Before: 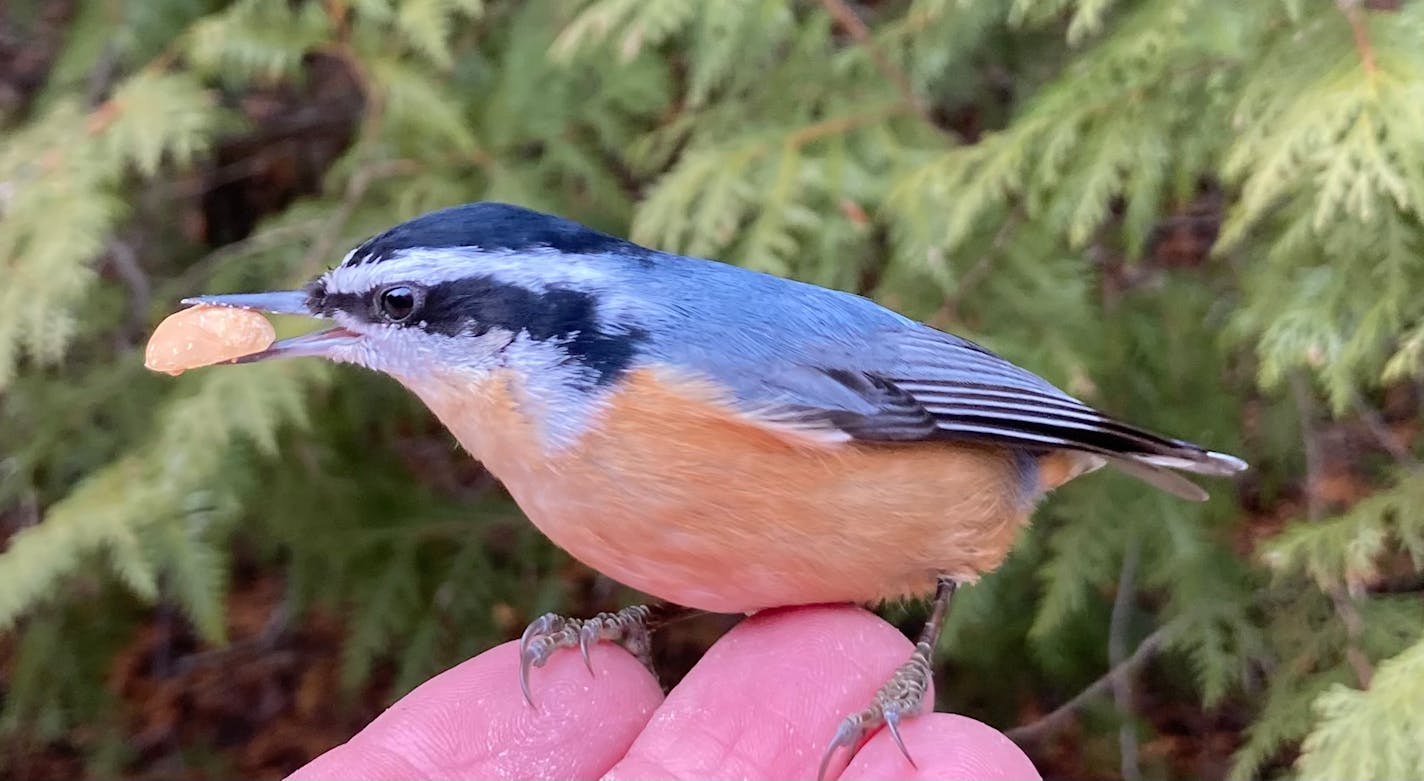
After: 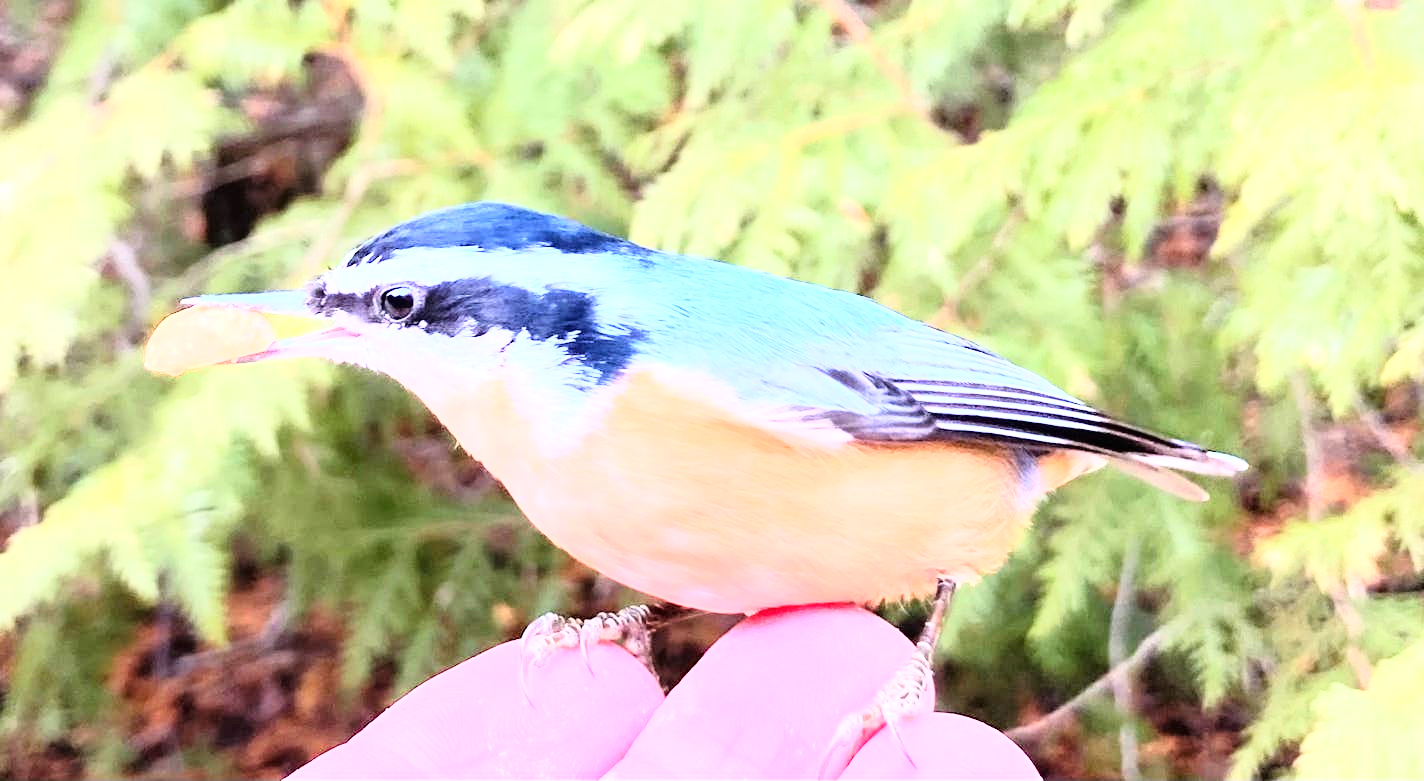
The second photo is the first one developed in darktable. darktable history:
exposure: black level correction 0, exposure 1.2 EV, compensate highlight preservation false
base curve: curves: ch0 [(0, 0) (0.012, 0.01) (0.073, 0.168) (0.31, 0.711) (0.645, 0.957) (1, 1)]
